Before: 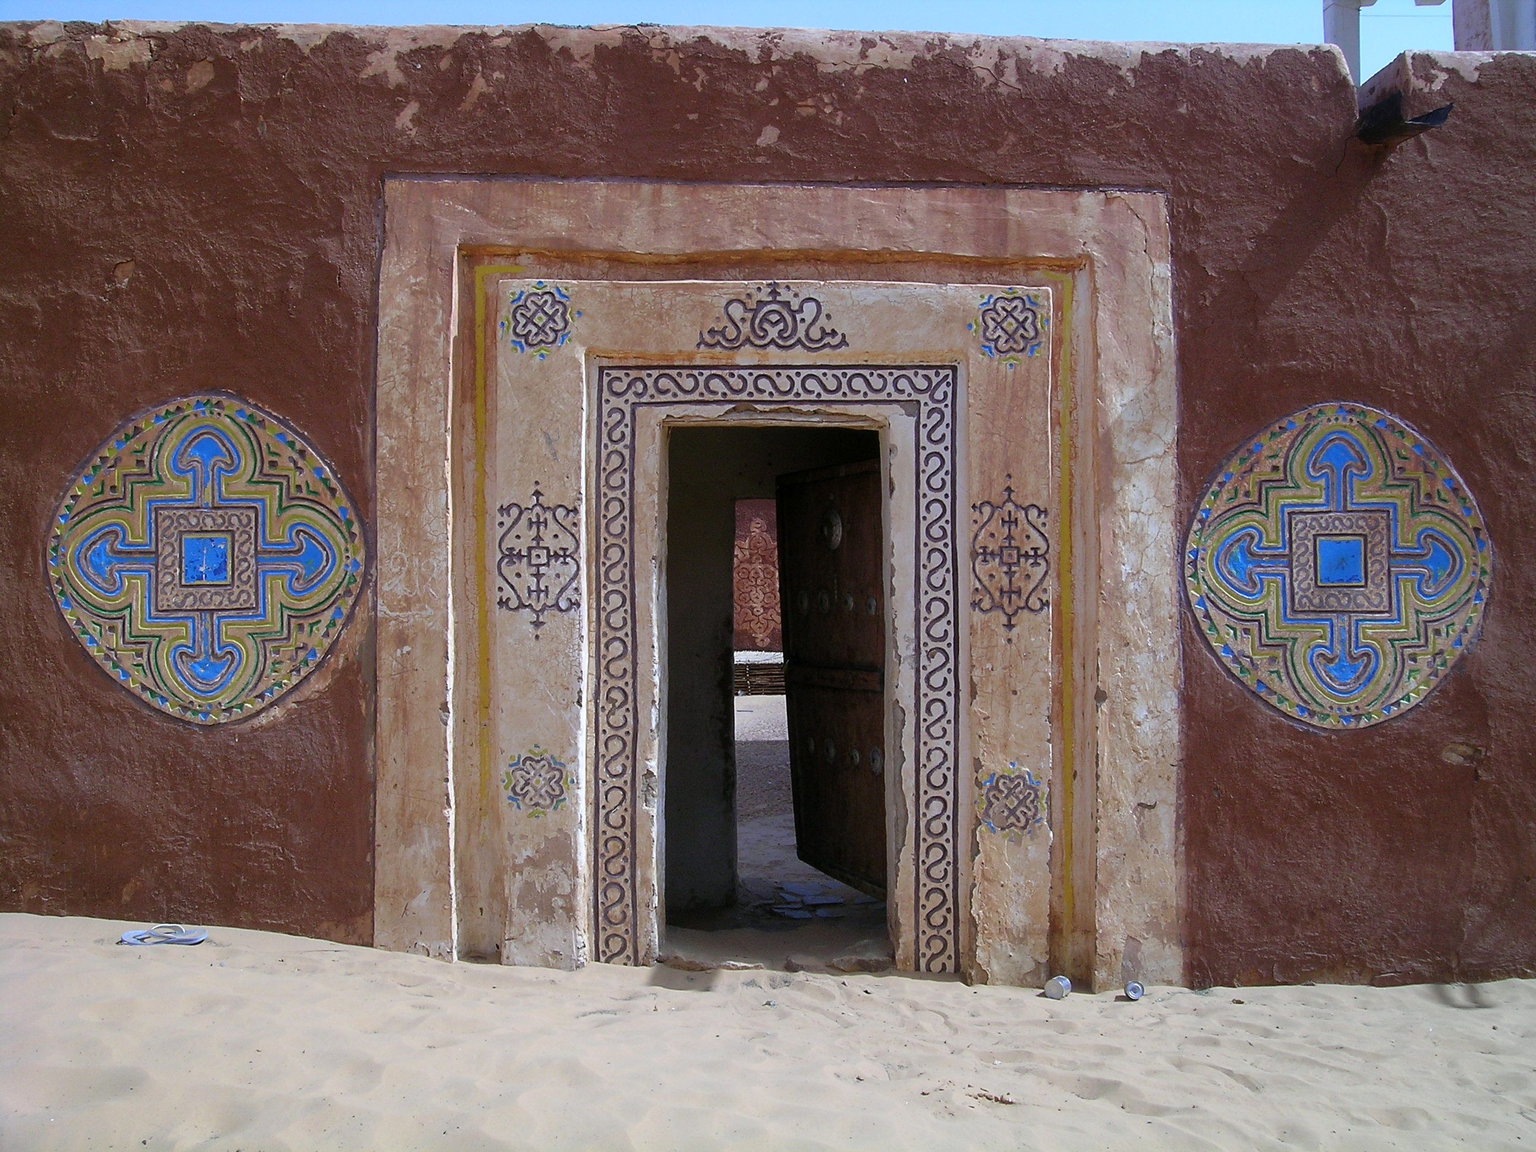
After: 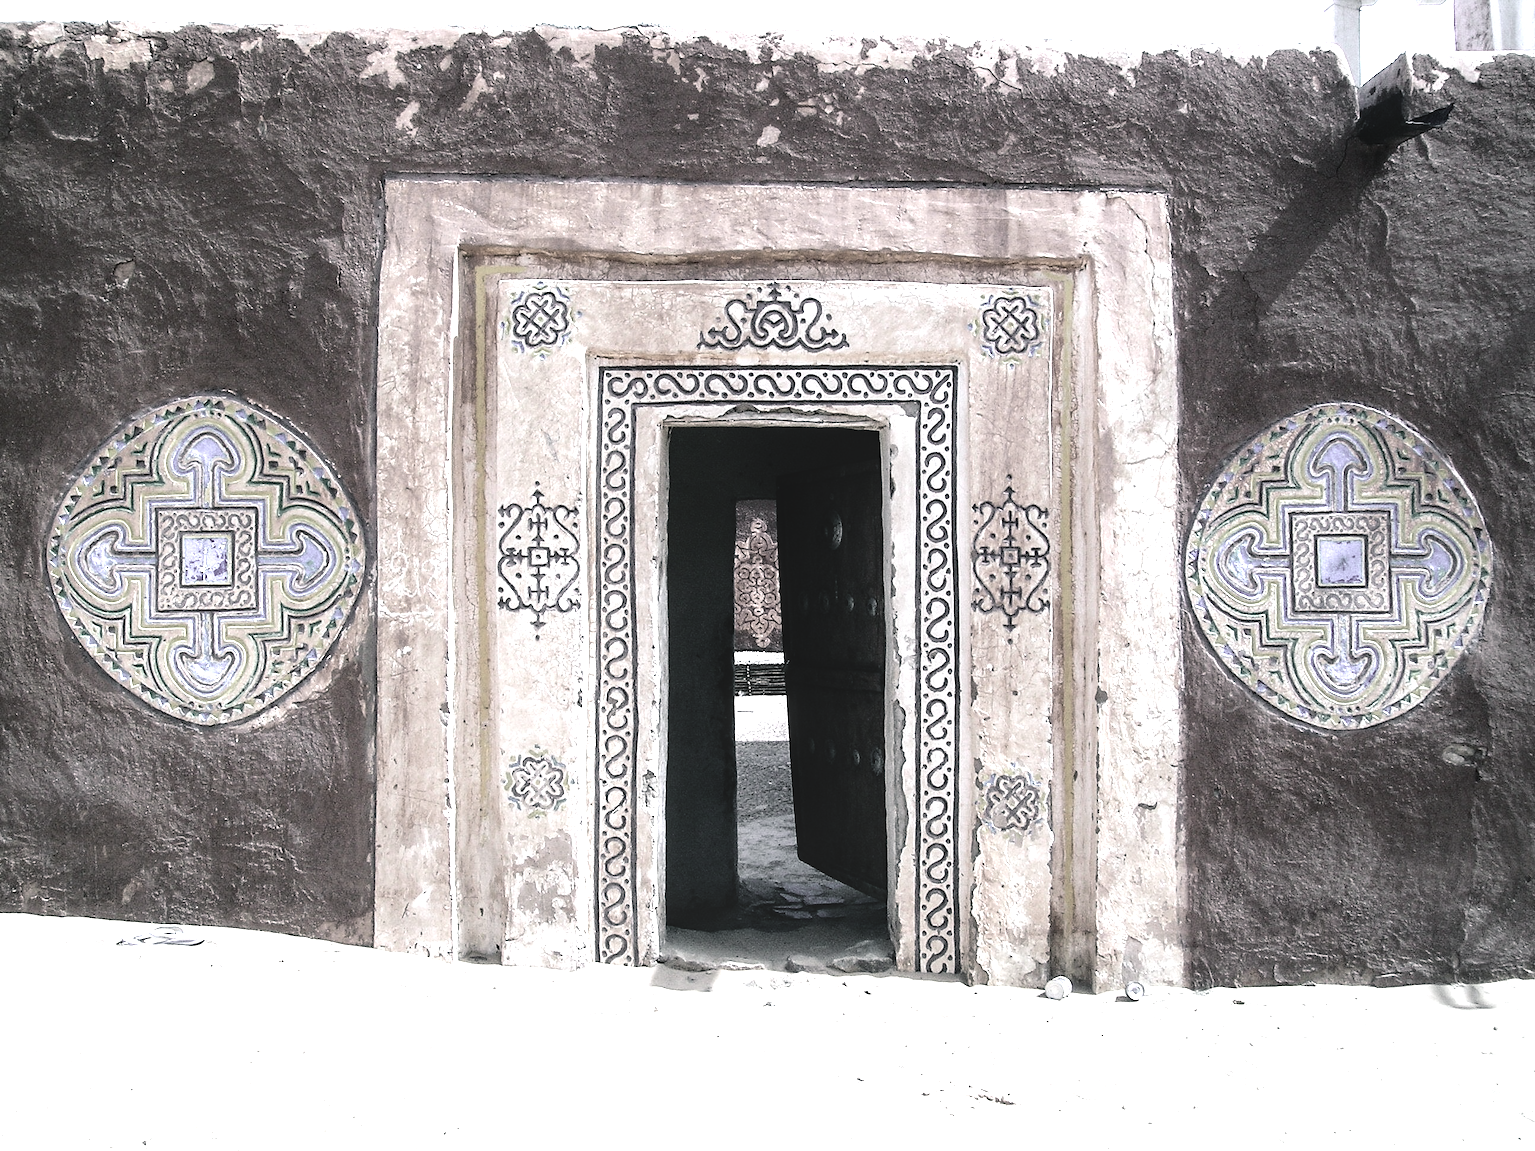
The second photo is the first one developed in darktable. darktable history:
local contrast: on, module defaults
color zones: curves: ch0 [(0.203, 0.433) (0.607, 0.517) (0.697, 0.696) (0.705, 0.897)]
color correction: highlights b* 0.047, saturation 0.171
tone curve: curves: ch0 [(0, 0.025) (0.15, 0.143) (0.452, 0.486) (0.751, 0.788) (1, 0.961)]; ch1 [(0, 0) (0.416, 0.4) (0.476, 0.469) (0.497, 0.494) (0.546, 0.571) (0.566, 0.607) (0.62, 0.657) (1, 1)]; ch2 [(0, 0) (0.386, 0.397) (0.505, 0.498) (0.547, 0.546) (0.579, 0.58) (1, 1)], color space Lab, independent channels, preserve colors none
color balance rgb: shadows lift › luminance -29.12%, shadows lift › chroma 10.166%, shadows lift › hue 232.82°, perceptual saturation grading › global saturation 31.059%, perceptual brilliance grading › global brilliance 11.952%, perceptual brilliance grading › highlights 14.885%
tone equalizer: -8 EV -1.09 EV, -7 EV -1.02 EV, -6 EV -0.859 EV, -5 EV -0.616 EV, -3 EV 0.609 EV, -2 EV 0.844 EV, -1 EV 0.988 EV, +0 EV 1.08 EV
